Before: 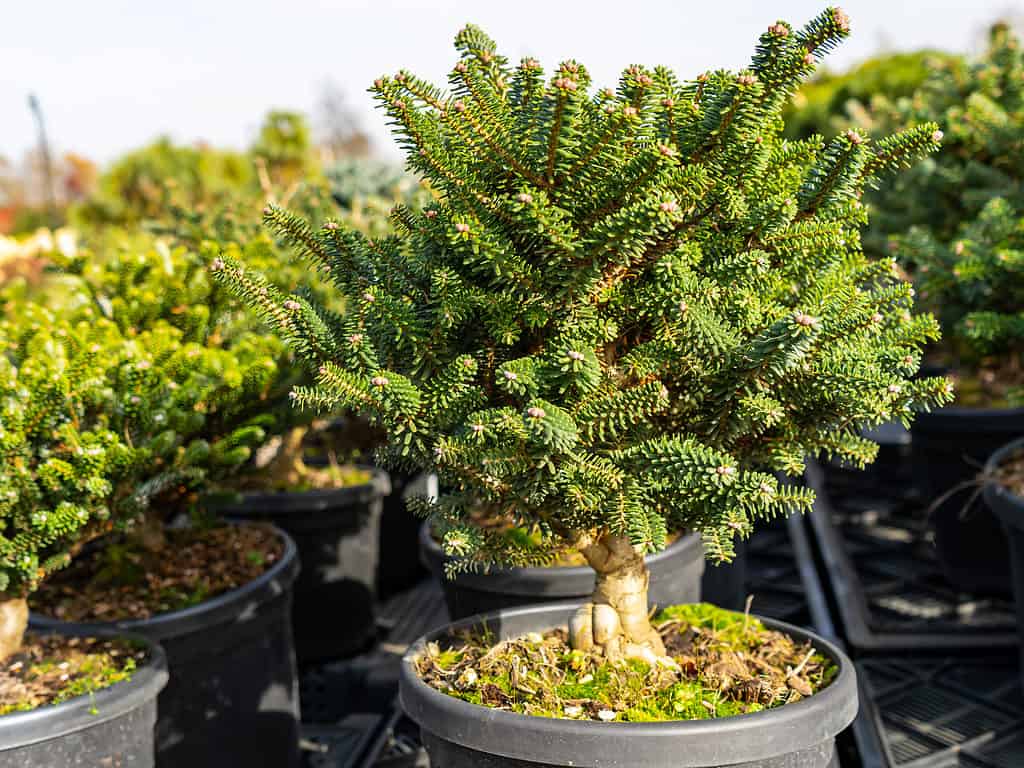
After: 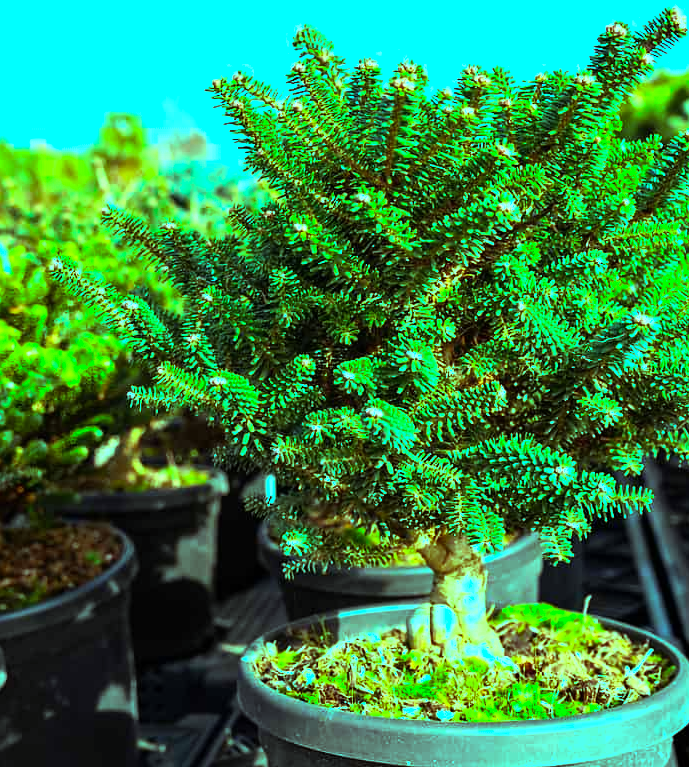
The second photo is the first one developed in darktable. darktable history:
crop and rotate: left 15.881%, right 16.788%
color balance rgb: highlights gain › luminance 20.002%, highlights gain › chroma 13.127%, highlights gain › hue 175.72°, perceptual saturation grading › global saturation 10.434%, perceptual brilliance grading › global brilliance -5.302%, perceptual brilliance grading › highlights 24.557%, perceptual brilliance grading › mid-tones 7.096%, perceptual brilliance grading › shadows -4.75%
